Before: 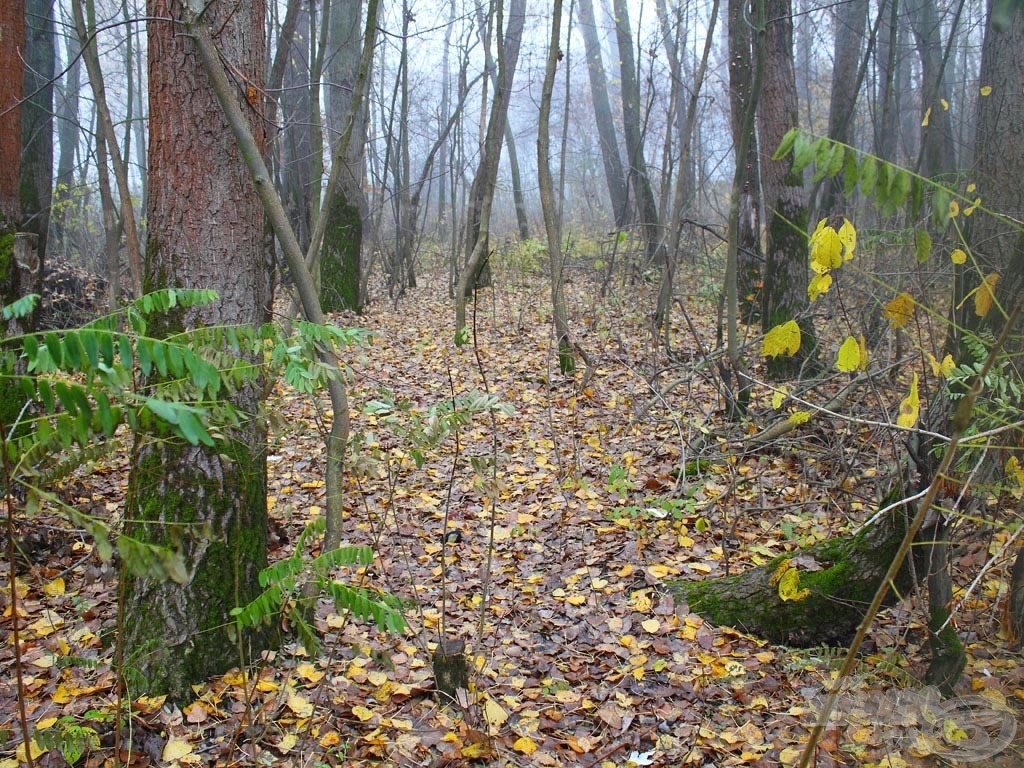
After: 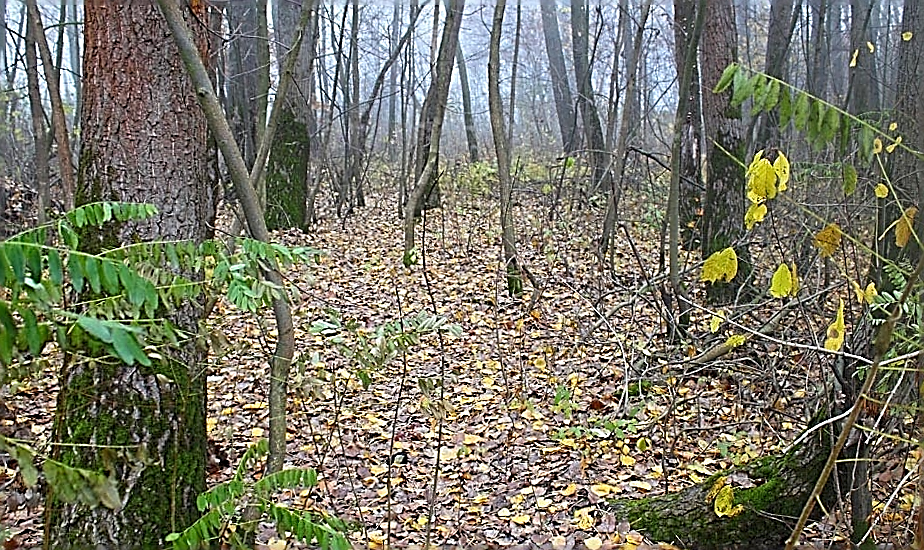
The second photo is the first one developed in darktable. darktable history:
rotate and perspective: rotation 0.679°, lens shift (horizontal) 0.136, crop left 0.009, crop right 0.991, crop top 0.078, crop bottom 0.95
crop: left 8.155%, top 6.611%, bottom 15.385%
exposure: black level correction 0.001, compensate highlight preservation false
sharpen: amount 2
